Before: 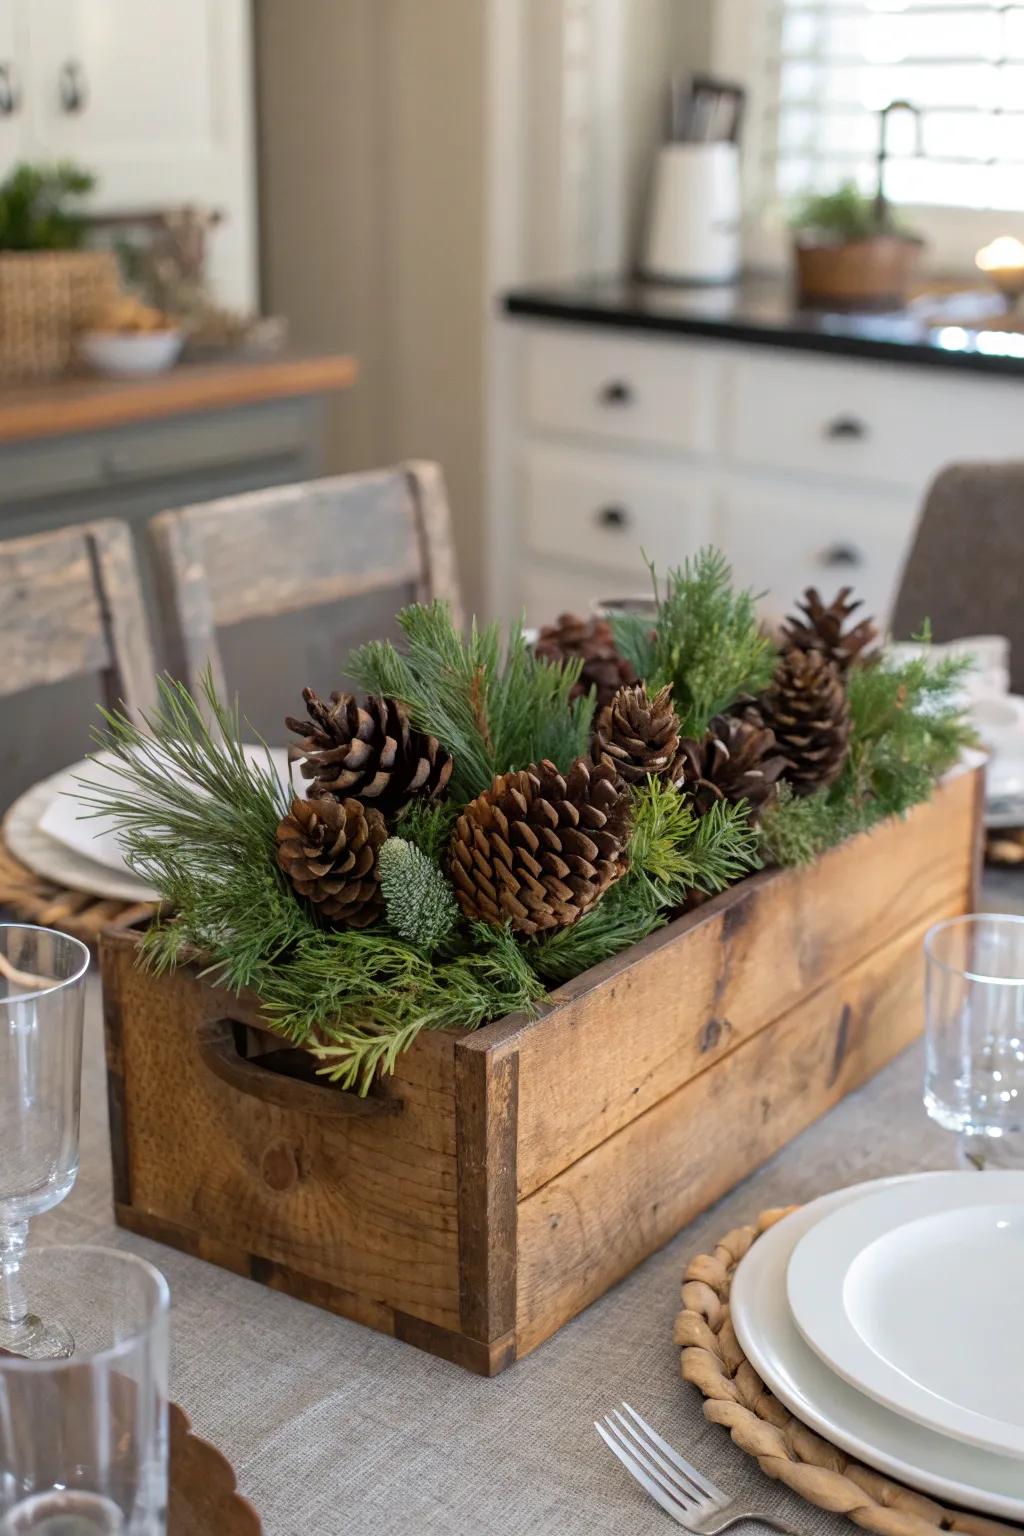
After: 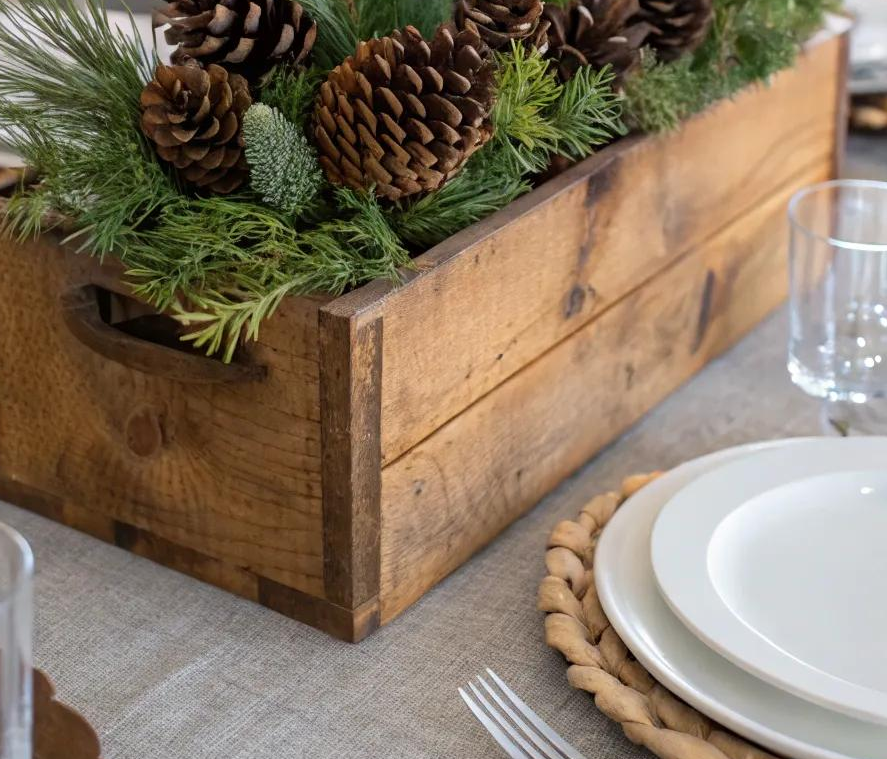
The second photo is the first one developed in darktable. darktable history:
crop and rotate: left 13.309%, top 47.805%, bottom 2.728%
